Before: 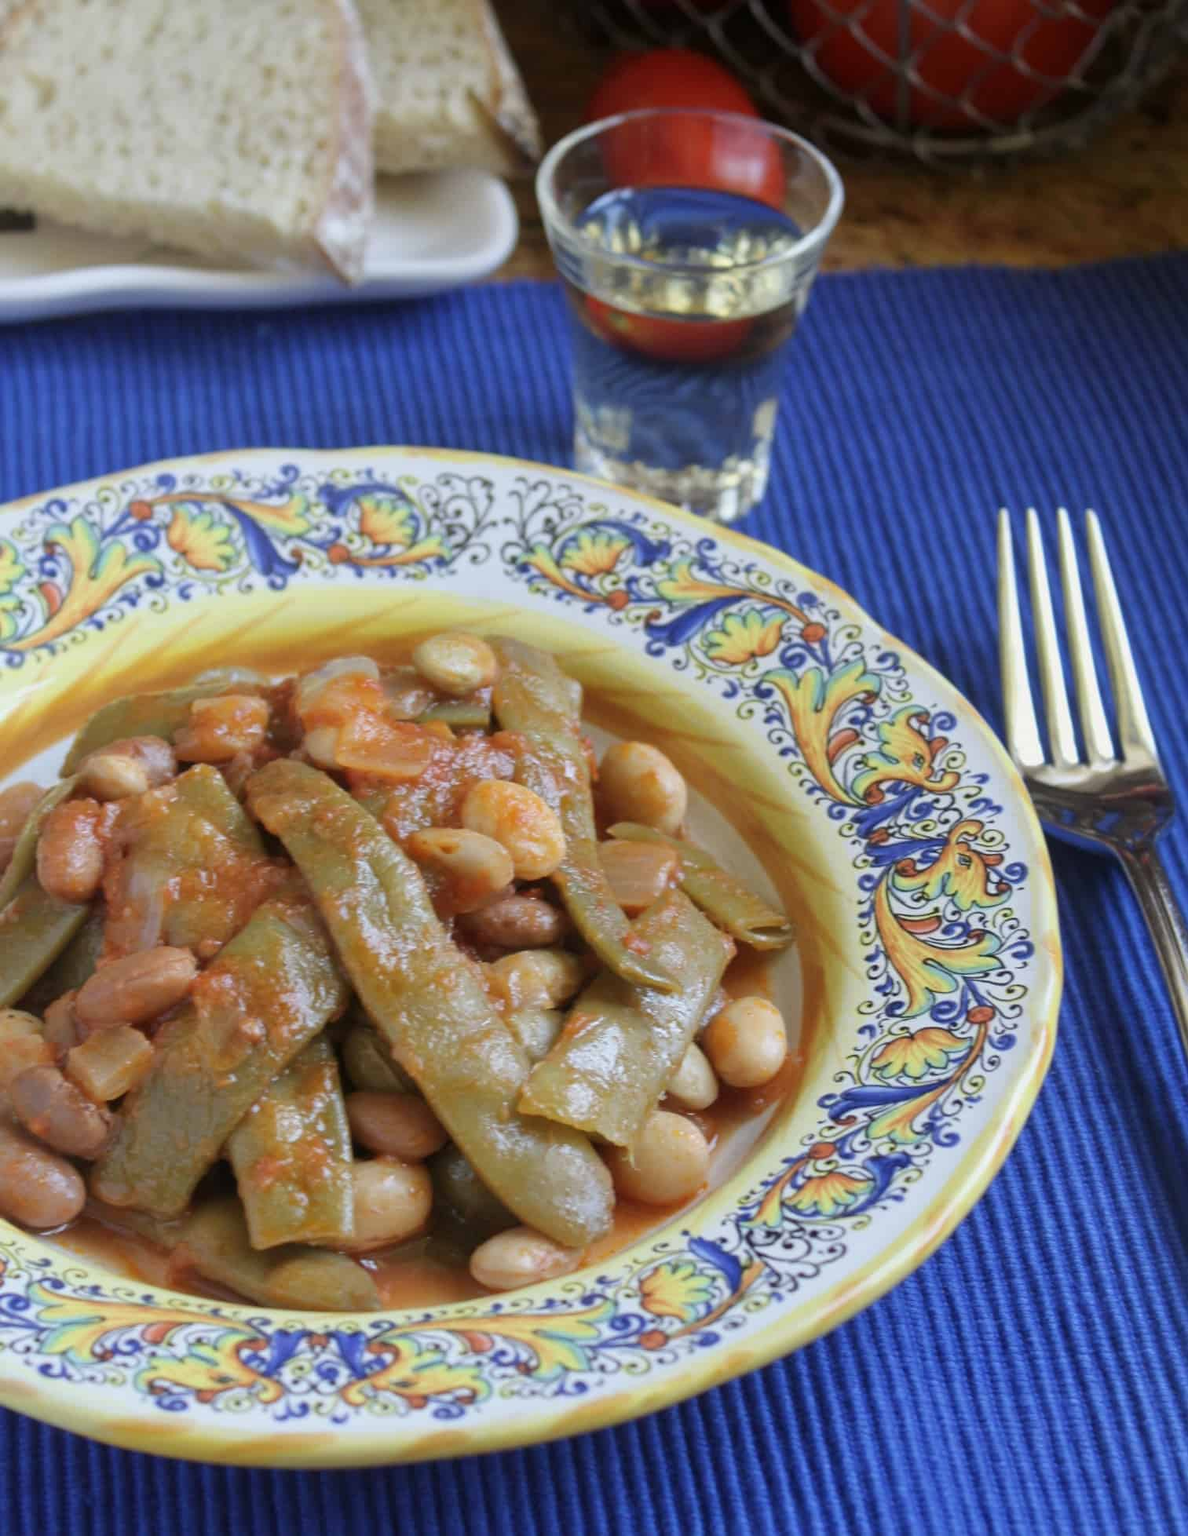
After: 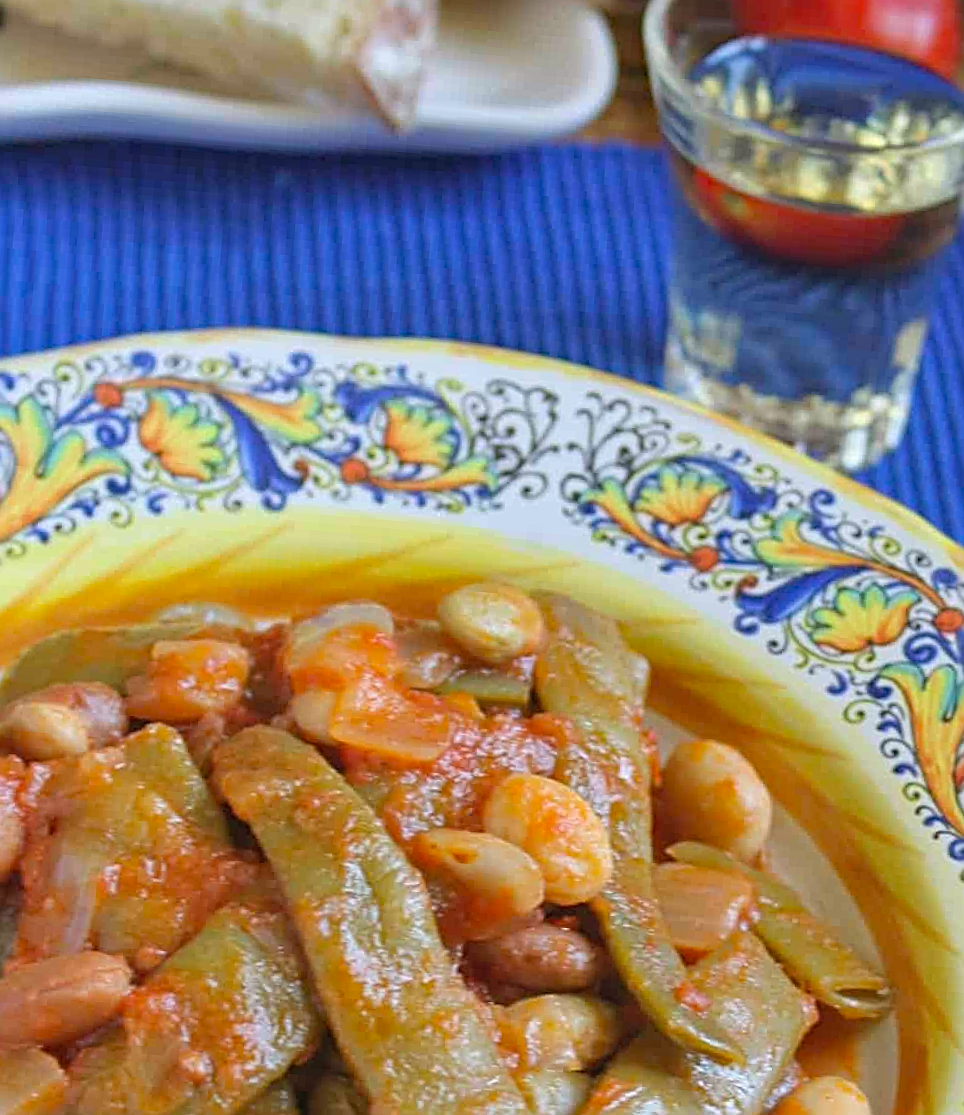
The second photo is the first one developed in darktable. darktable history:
exposure: exposure 0.129 EV, compensate highlight preservation false
crop and rotate: angle -4.69°, left 2.229%, top 6.67%, right 27.484%, bottom 30.478%
local contrast: highlights 102%, shadows 103%, detail 120%, midtone range 0.2
haze removal: compatibility mode true, adaptive false
sharpen: radius 2.586, amount 0.683
shadows and highlights: shadows 36.15, highlights -26.9, soften with gaussian
contrast brightness saturation: contrast -0.097, brightness 0.043, saturation 0.085
